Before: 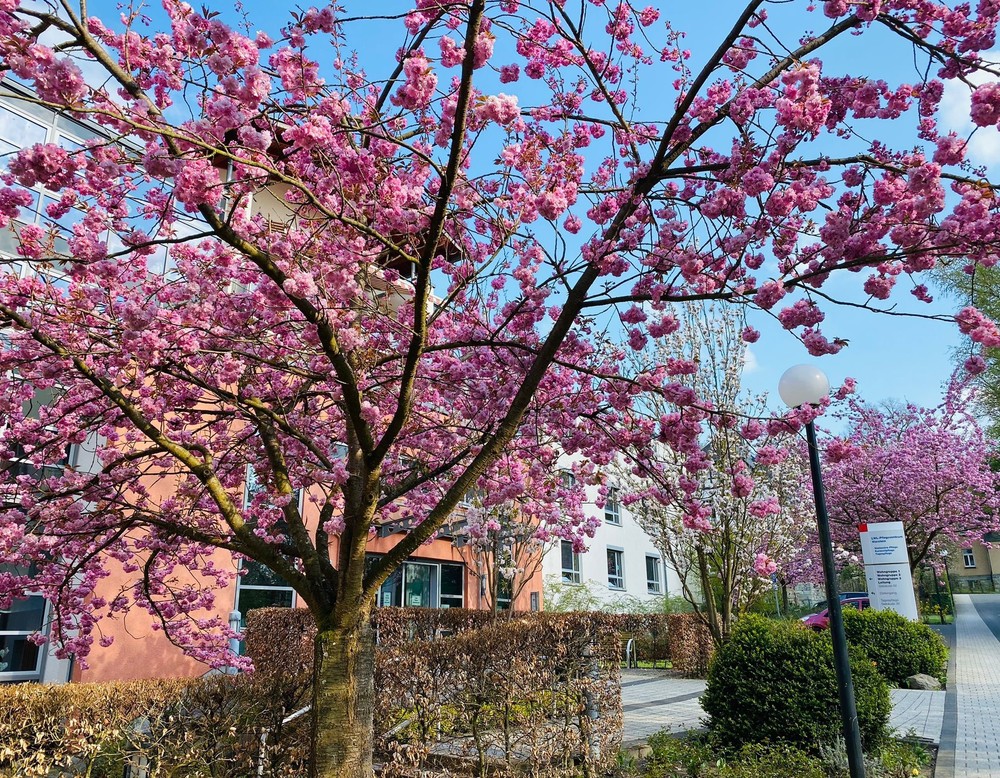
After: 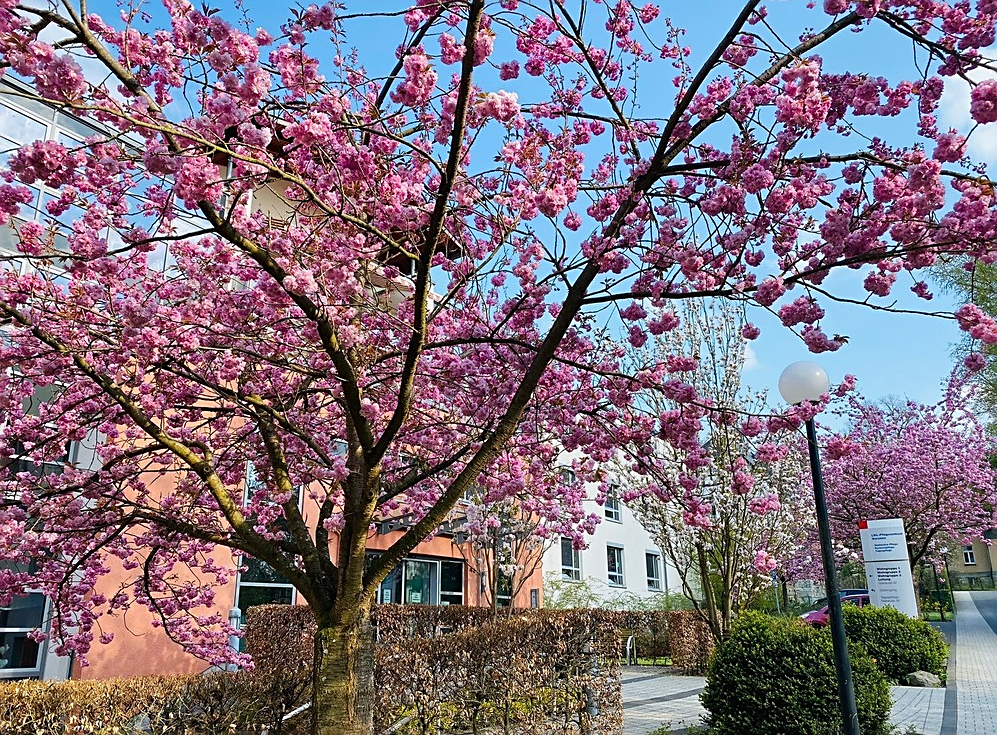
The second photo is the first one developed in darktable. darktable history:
shadows and highlights: shadows 22.7, highlights -48.71, soften with gaussian
crop: top 0.448%, right 0.264%, bottom 5.045%
sharpen: on, module defaults
